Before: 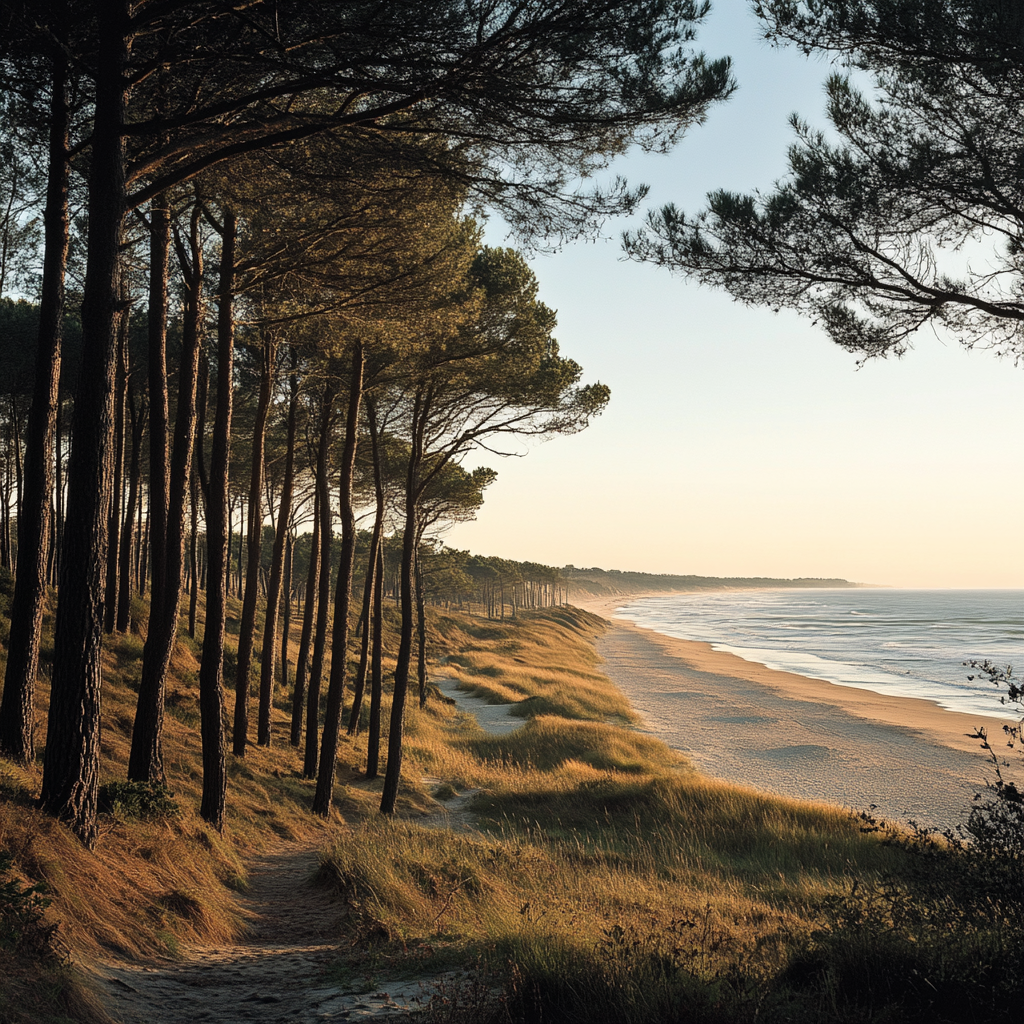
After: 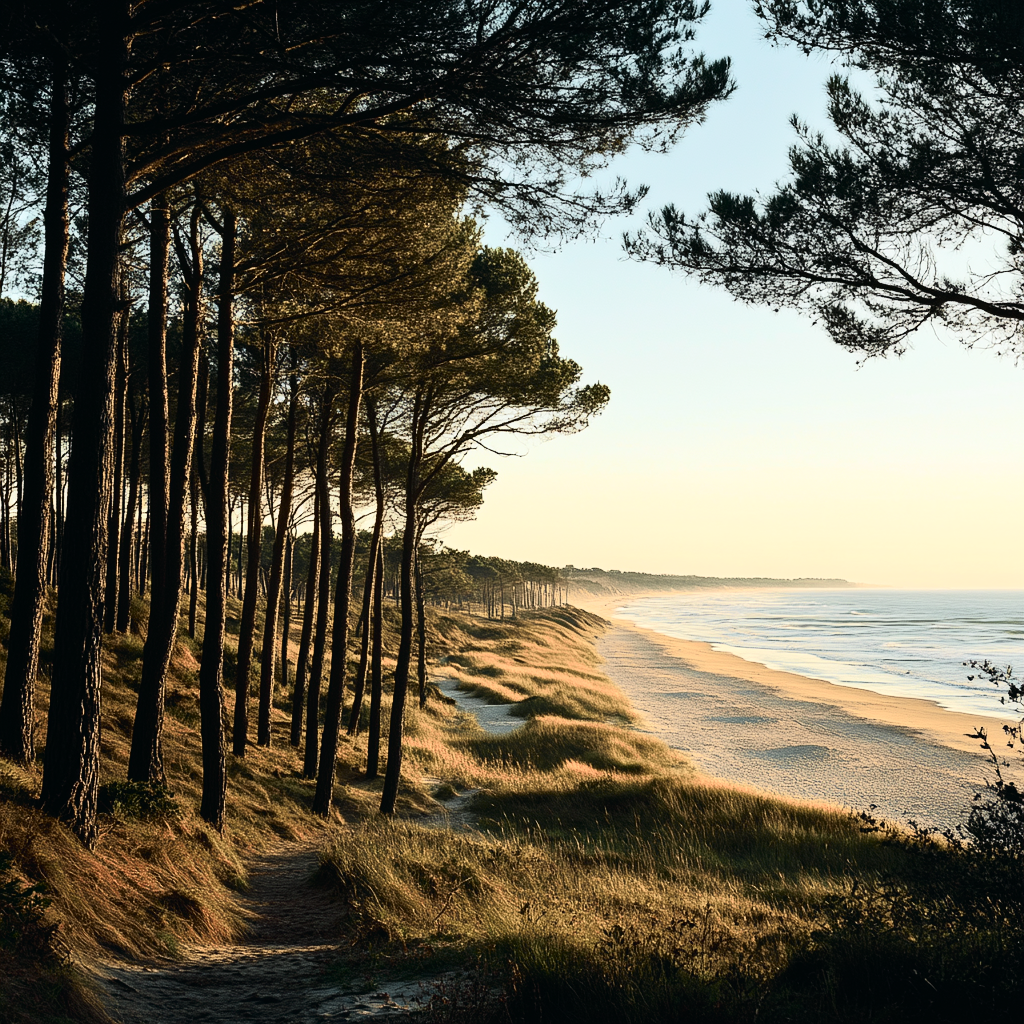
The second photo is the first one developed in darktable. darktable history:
exposure: exposure 0 EV, compensate highlight preservation false
tone equalizer: -8 EV -0.417 EV, -7 EV -0.389 EV, -6 EV -0.333 EV, -5 EV -0.222 EV, -3 EV 0.222 EV, -2 EV 0.333 EV, -1 EV 0.389 EV, +0 EV 0.417 EV, edges refinement/feathering 500, mask exposure compensation -1.57 EV, preserve details no
tone curve: curves: ch0 [(0, 0.008) (0.081, 0.044) (0.177, 0.123) (0.283, 0.253) (0.427, 0.441) (0.495, 0.524) (0.661, 0.756) (0.796, 0.859) (1, 0.951)]; ch1 [(0, 0) (0.161, 0.092) (0.35, 0.33) (0.392, 0.392) (0.427, 0.426) (0.479, 0.472) (0.505, 0.5) (0.521, 0.519) (0.567, 0.556) (0.583, 0.588) (0.625, 0.627) (0.678, 0.733) (1, 1)]; ch2 [(0, 0) (0.346, 0.362) (0.404, 0.427) (0.502, 0.499) (0.523, 0.522) (0.544, 0.561) (0.58, 0.59) (0.629, 0.642) (0.717, 0.678) (1, 1)], color space Lab, independent channels, preserve colors none
